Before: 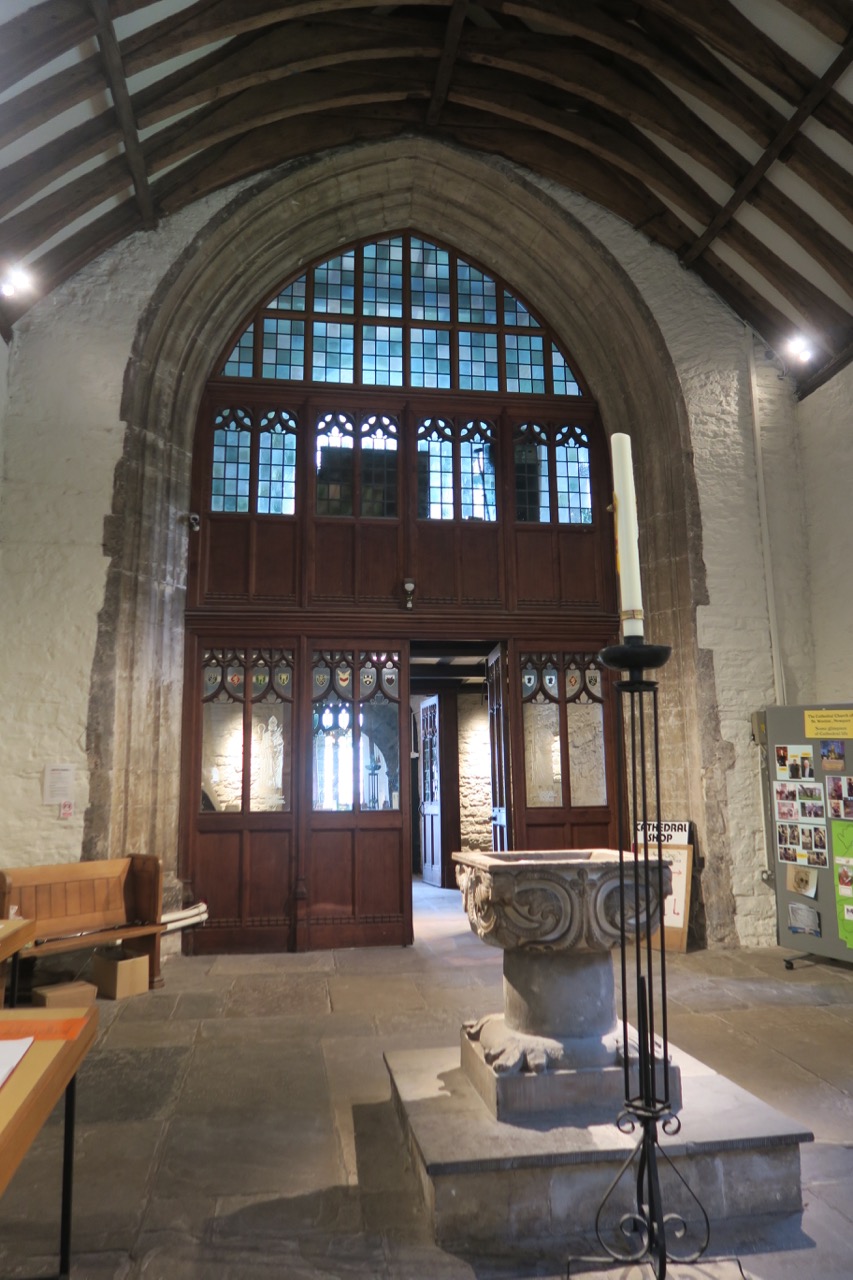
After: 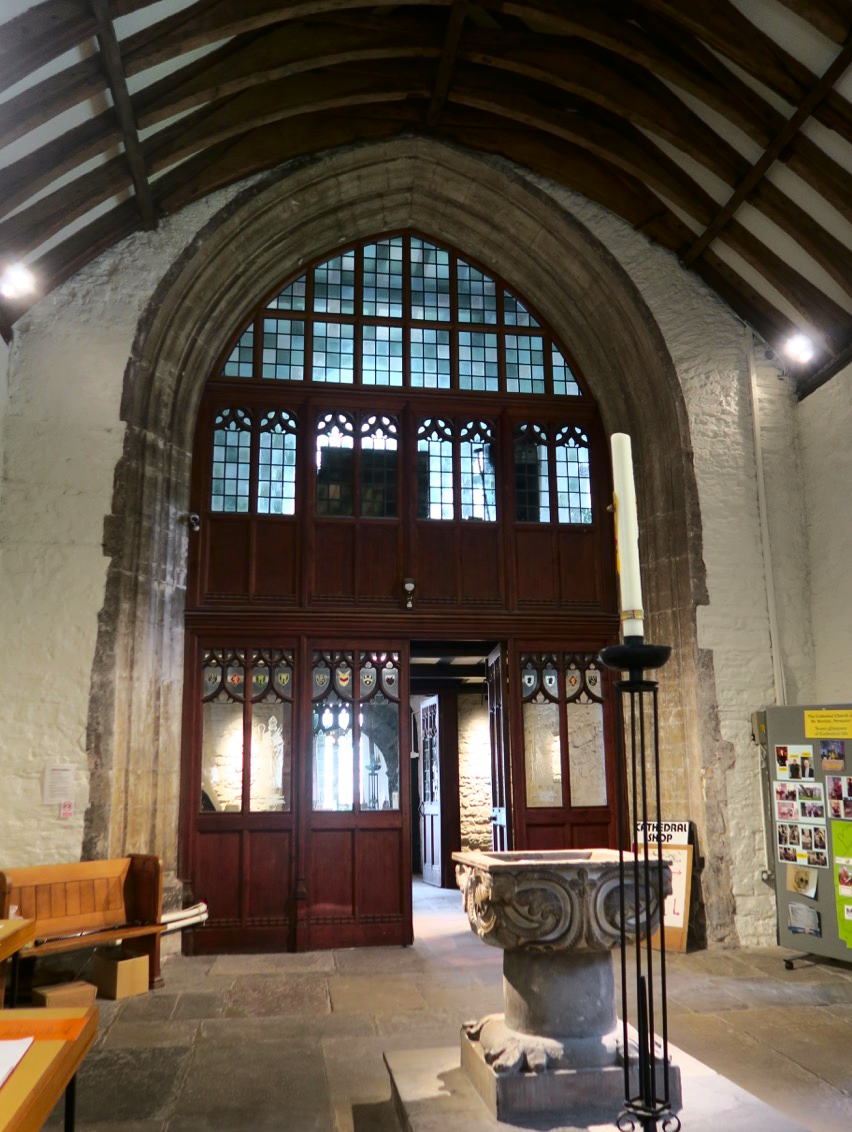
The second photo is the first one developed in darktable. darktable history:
crop and rotate: top 0%, bottom 11.49%
tone equalizer: on, module defaults
exposure: compensate highlight preservation false
tone curve: curves: ch0 [(0.003, 0) (0.066, 0.023) (0.154, 0.082) (0.281, 0.221) (0.405, 0.389) (0.517, 0.553) (0.716, 0.743) (0.822, 0.882) (1, 1)]; ch1 [(0, 0) (0.164, 0.115) (0.337, 0.332) (0.39, 0.398) (0.464, 0.461) (0.501, 0.5) (0.521, 0.526) (0.571, 0.606) (0.656, 0.677) (0.723, 0.731) (0.811, 0.796) (1, 1)]; ch2 [(0, 0) (0.337, 0.382) (0.464, 0.476) (0.501, 0.502) (0.527, 0.54) (0.556, 0.567) (0.575, 0.606) (0.659, 0.736) (1, 1)], color space Lab, independent channels, preserve colors none
